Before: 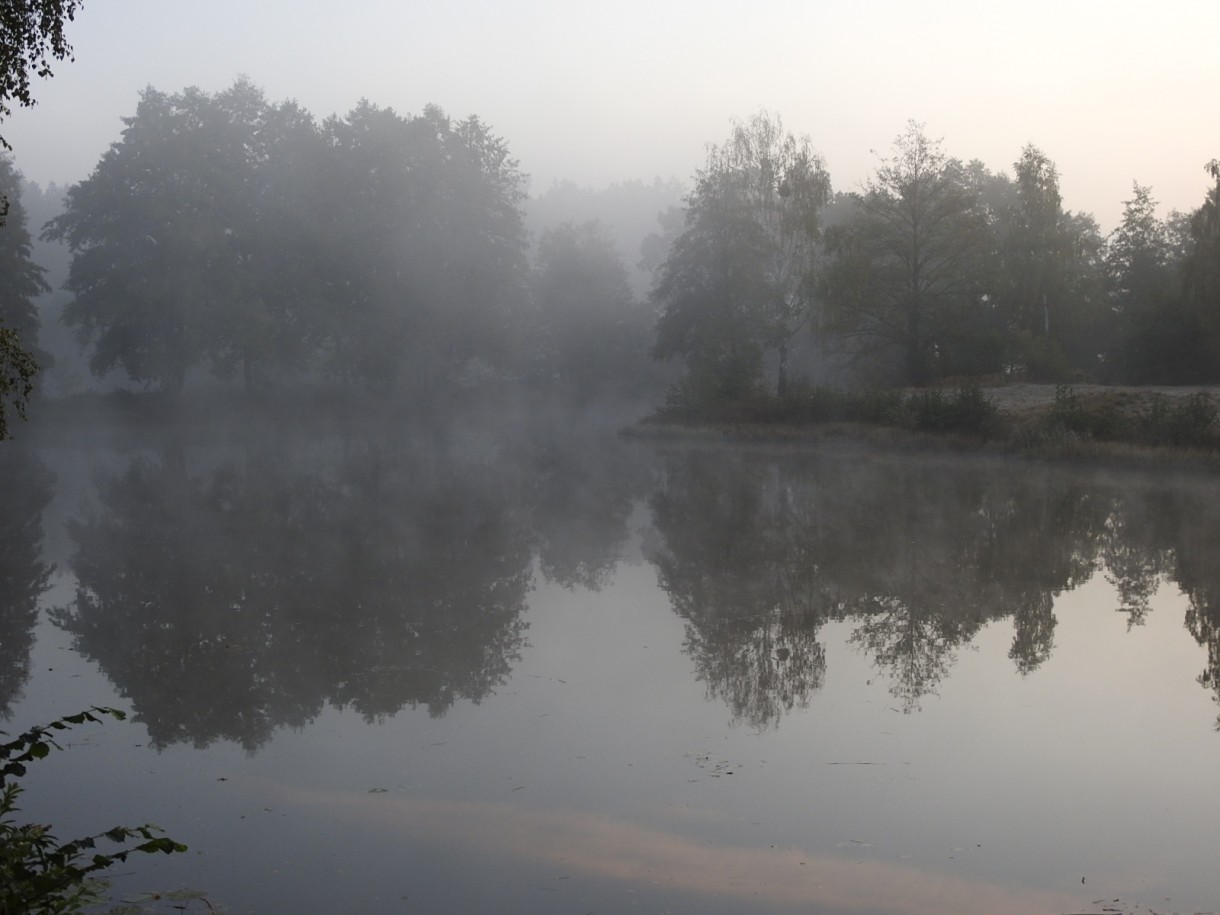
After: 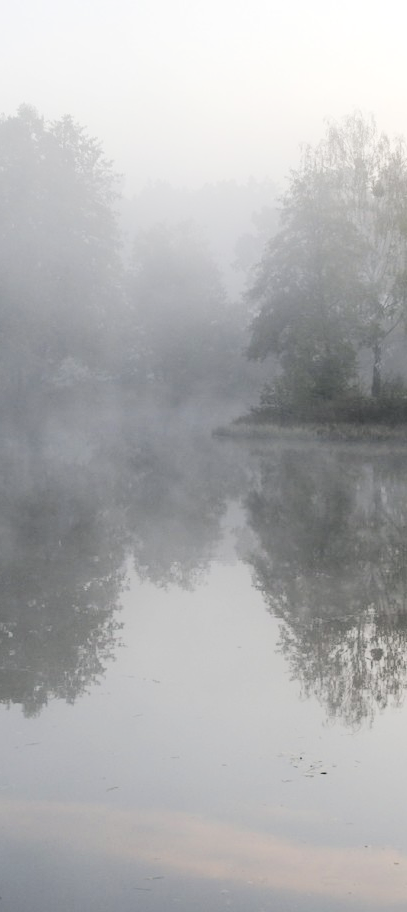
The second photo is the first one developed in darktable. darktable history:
tone equalizer: -7 EV 0.157 EV, -6 EV 0.621 EV, -5 EV 1.17 EV, -4 EV 1.32 EV, -3 EV 1.13 EV, -2 EV 0.6 EV, -1 EV 0.155 EV, edges refinement/feathering 500, mask exposure compensation -1.57 EV, preserve details no
contrast brightness saturation: contrast 0.097, saturation -0.357
crop: left 33.331%, right 33.295%
color balance rgb: shadows lift › chroma 2.033%, shadows lift › hue 219.94°, perceptual saturation grading › global saturation 19.695%, global vibrance 9.24%
